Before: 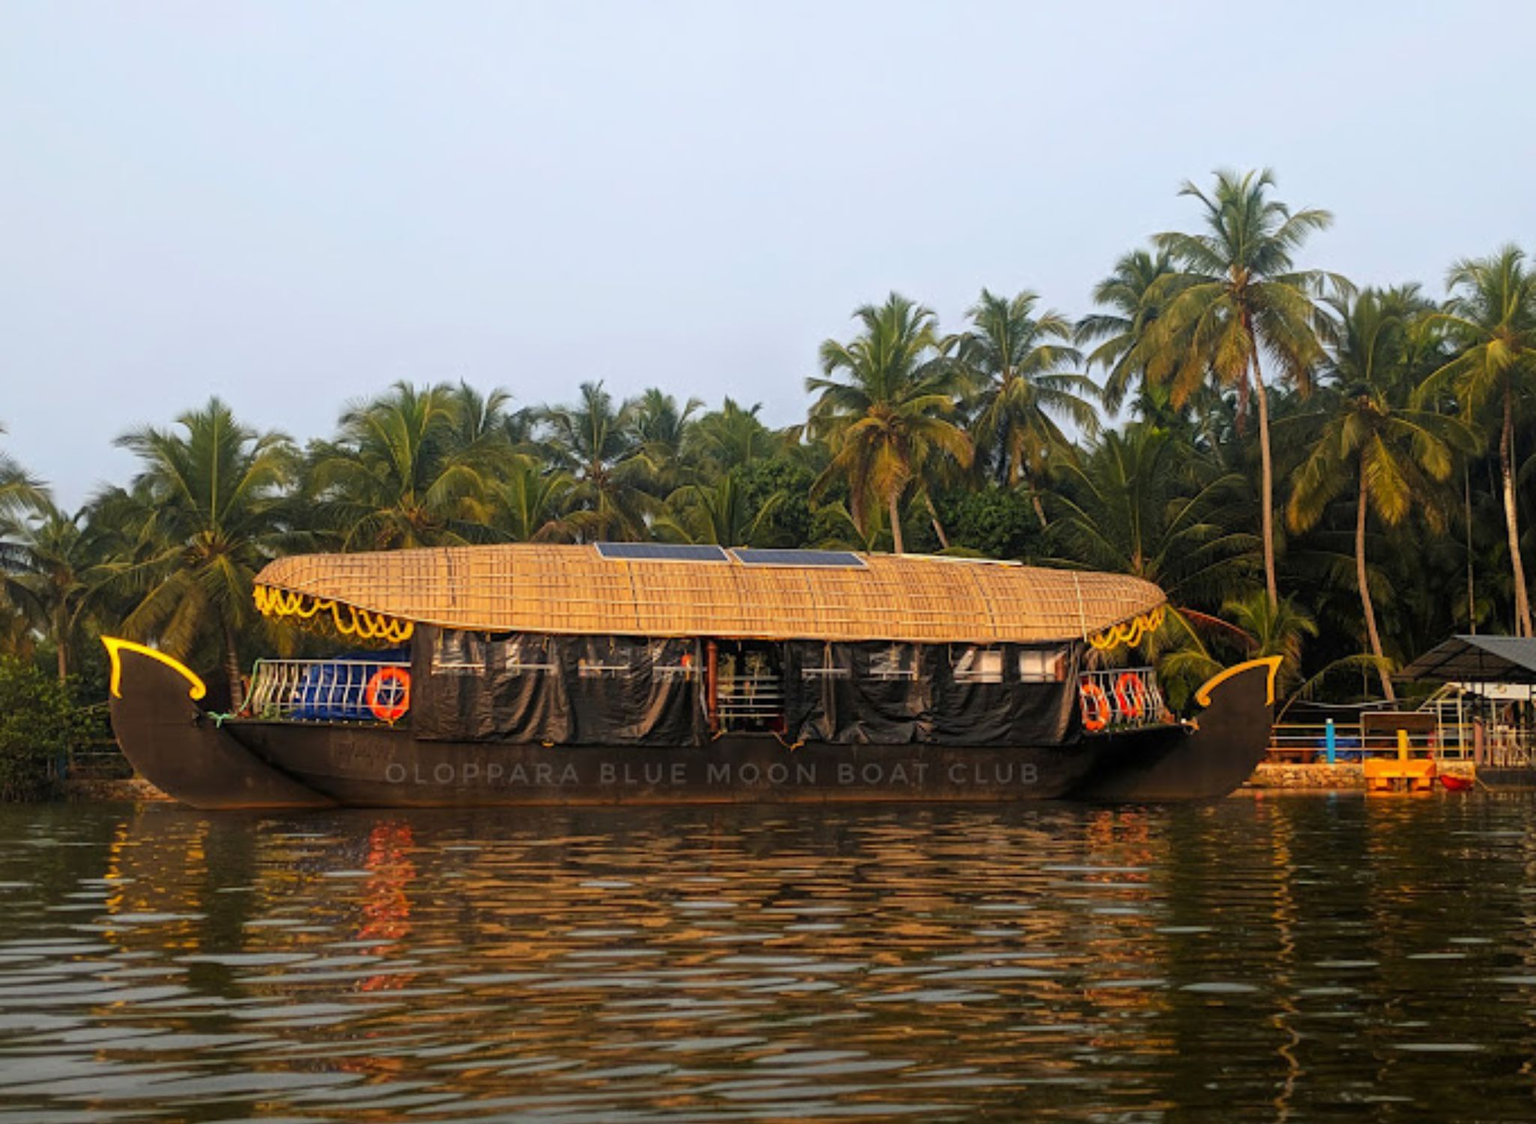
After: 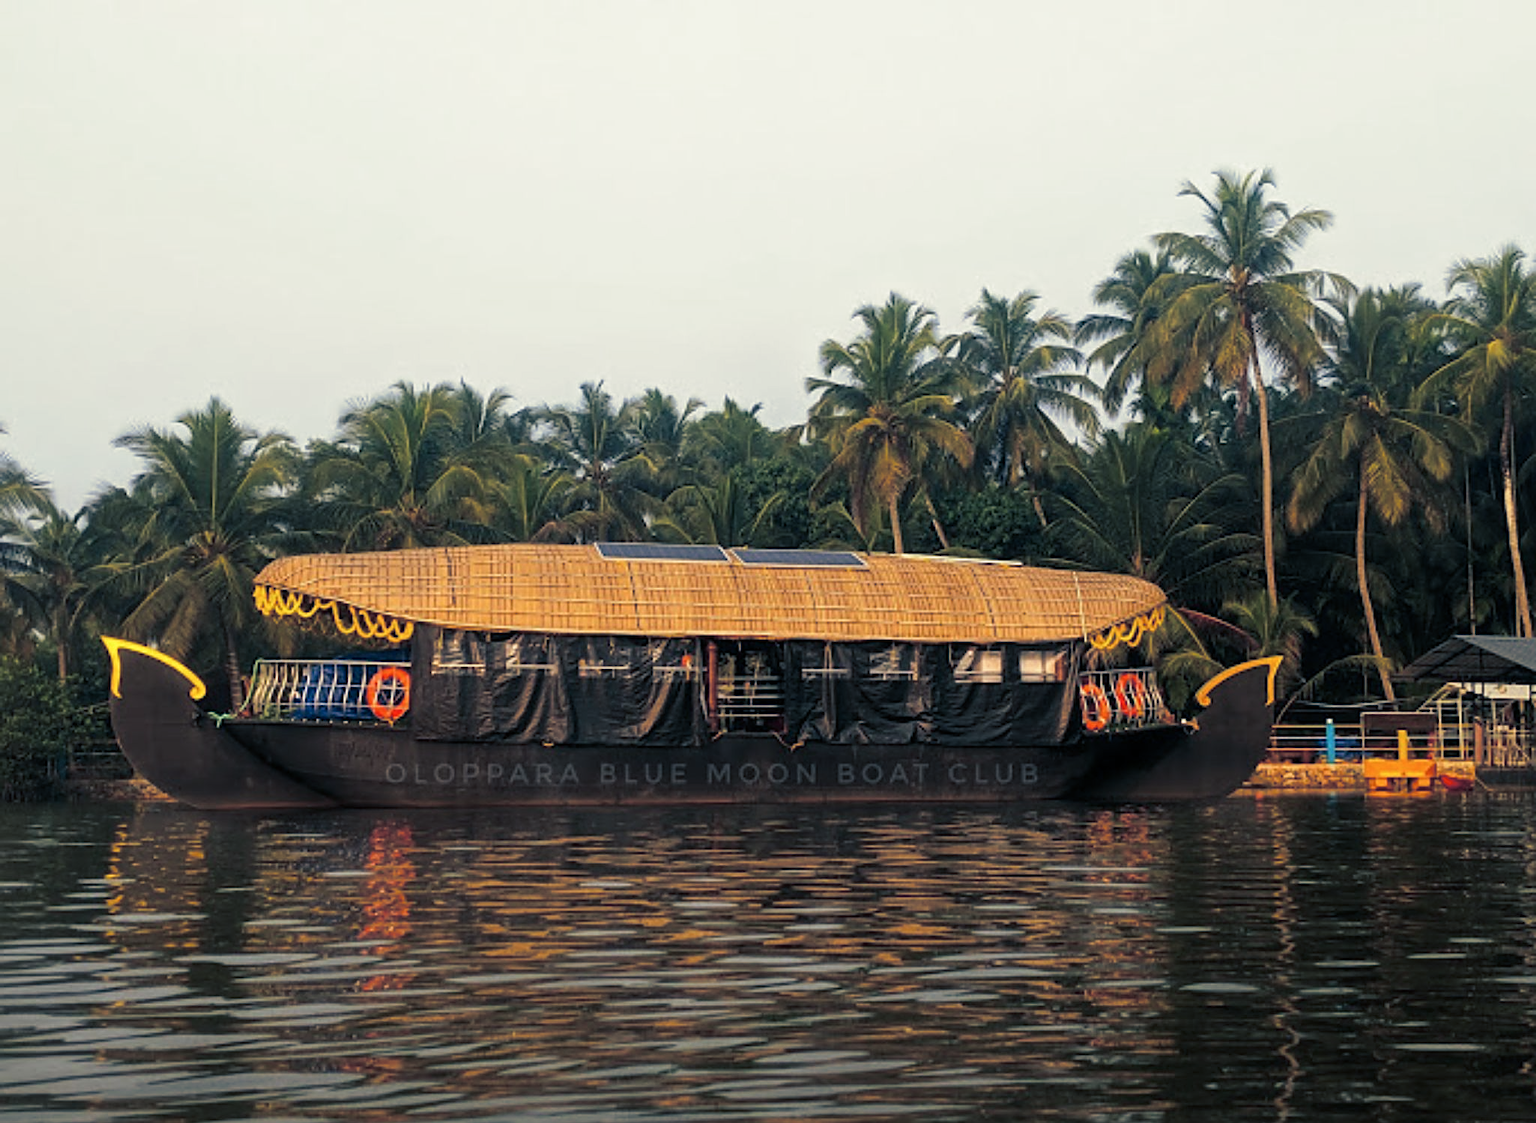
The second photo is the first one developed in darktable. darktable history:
contrast brightness saturation: contrast 0.01, saturation -0.05
base curve: preserve colors none
split-toning: shadows › hue 216°, shadows › saturation 1, highlights › hue 57.6°, balance -33.4
sharpen: on, module defaults
